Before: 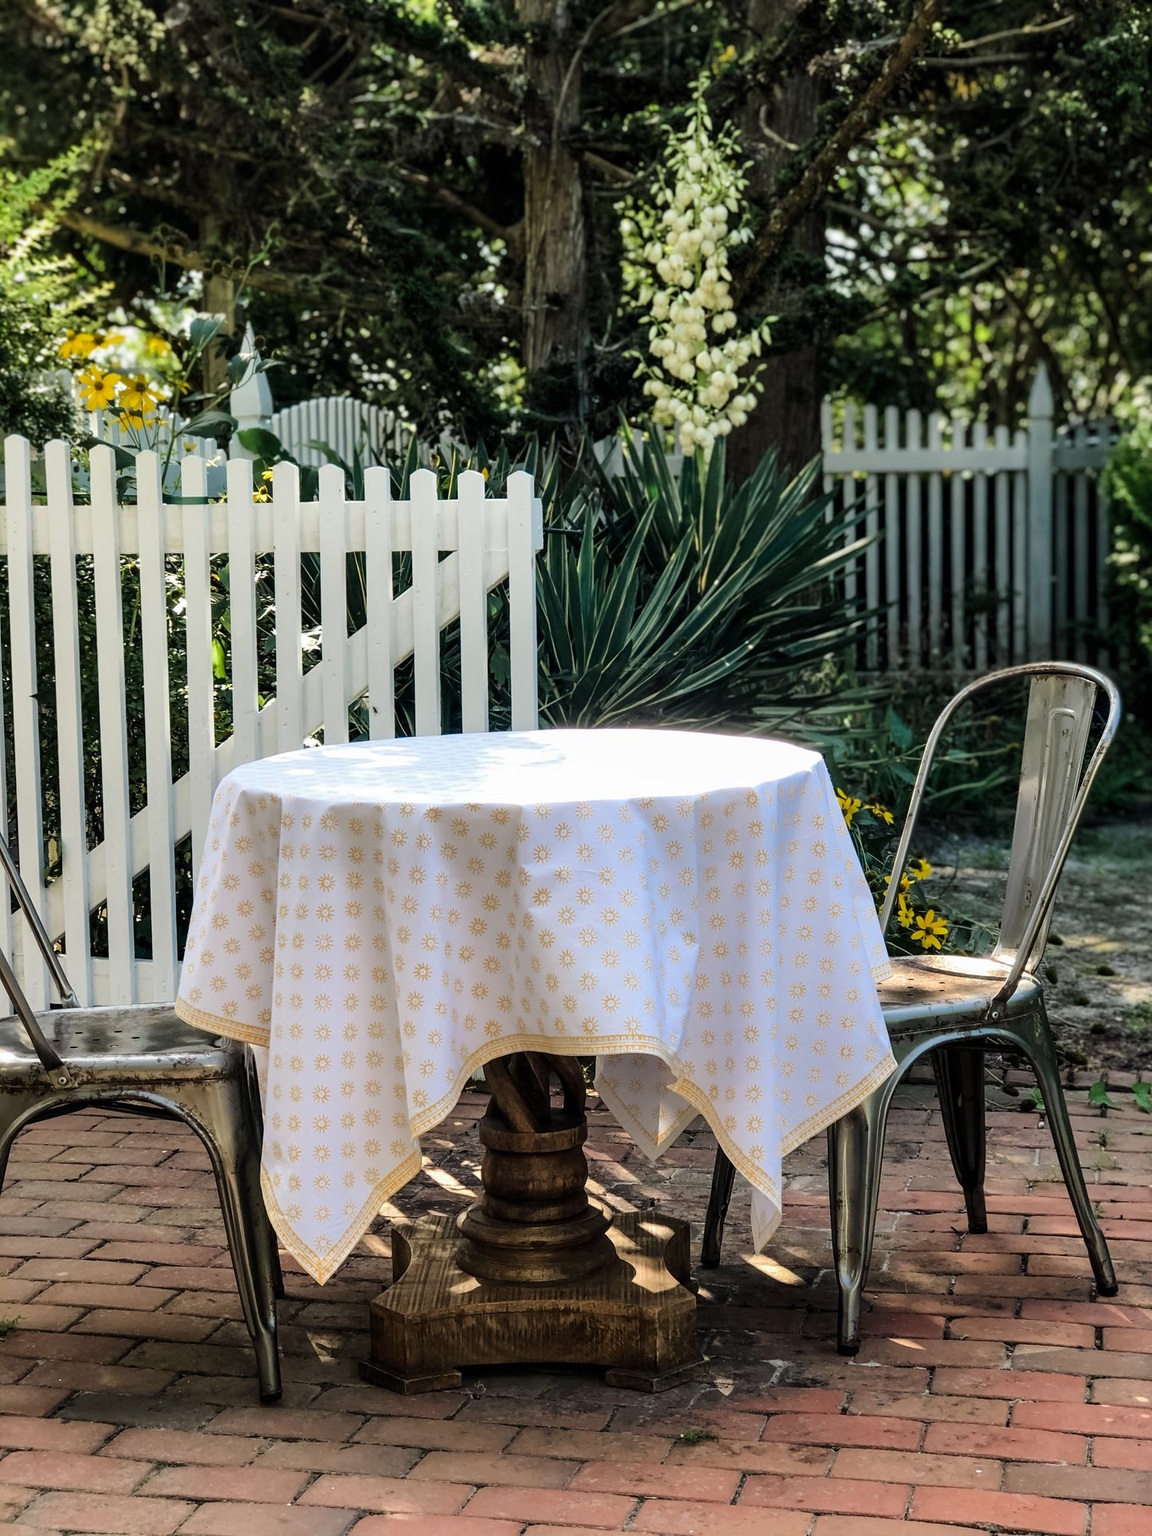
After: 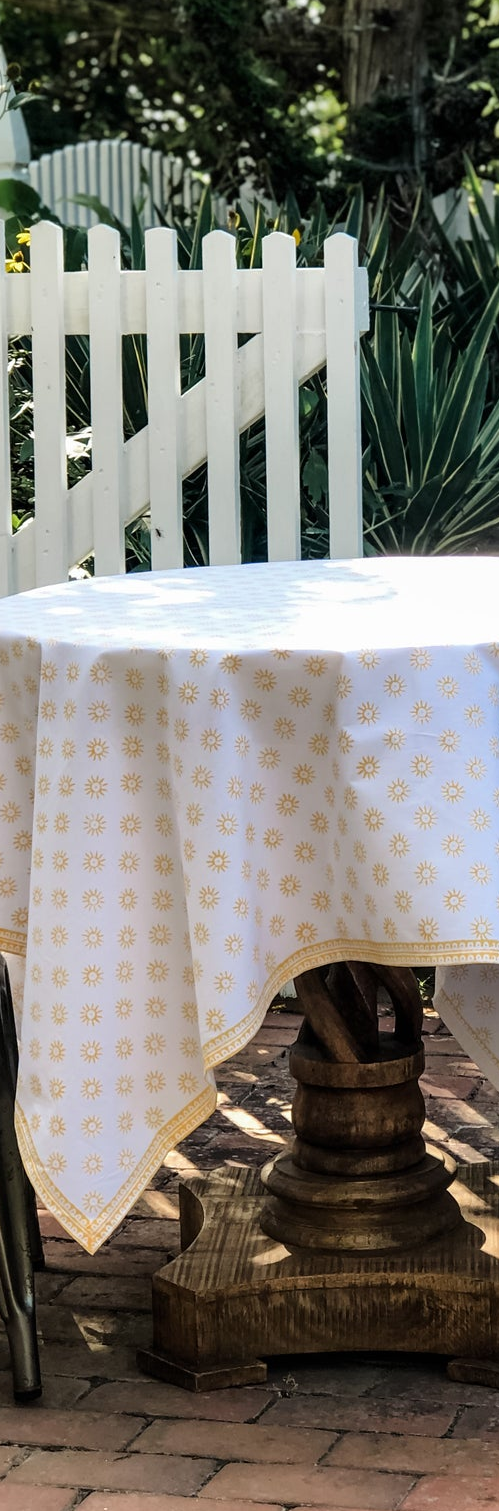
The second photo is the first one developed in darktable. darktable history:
crop and rotate: left 21.6%, top 18.58%, right 43.831%, bottom 2.997%
